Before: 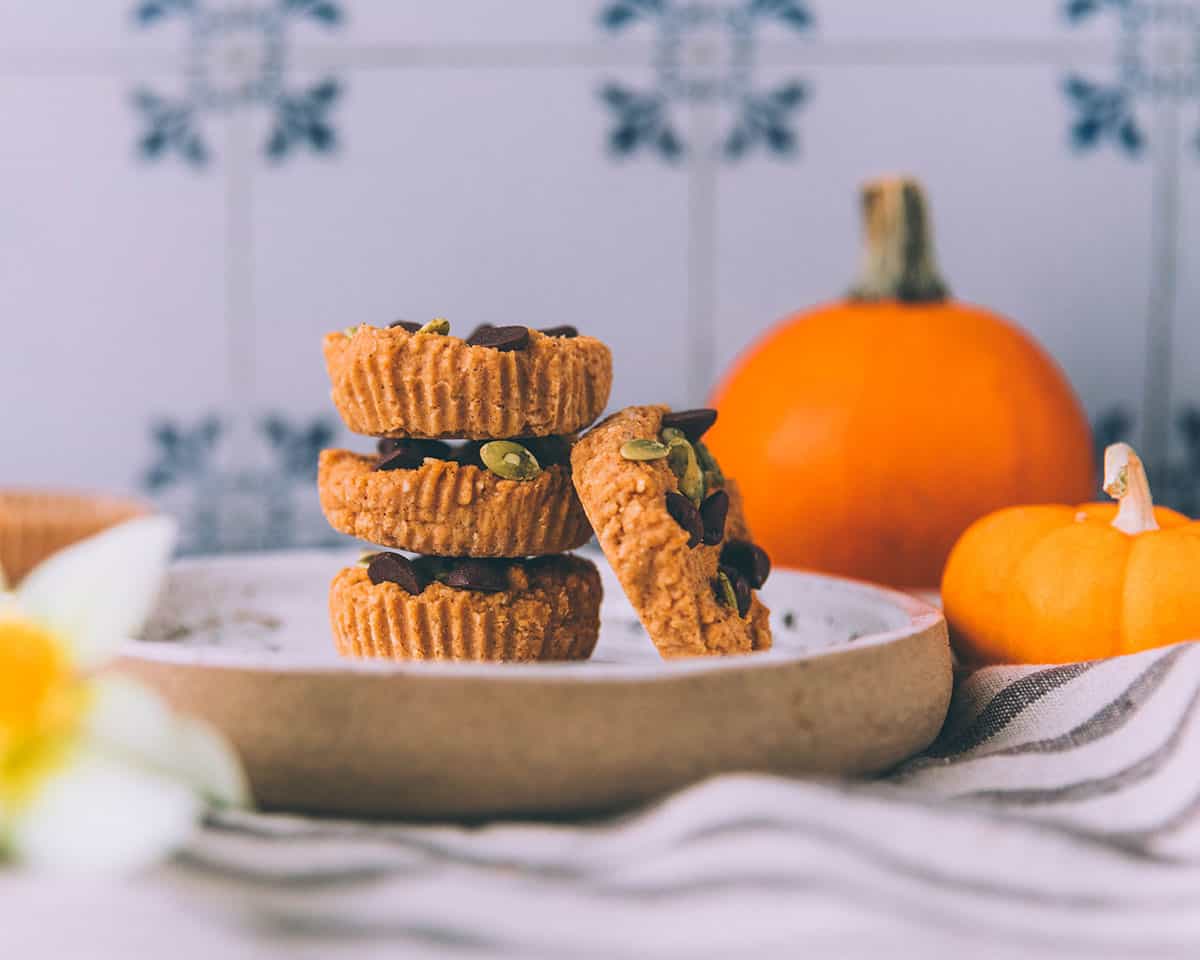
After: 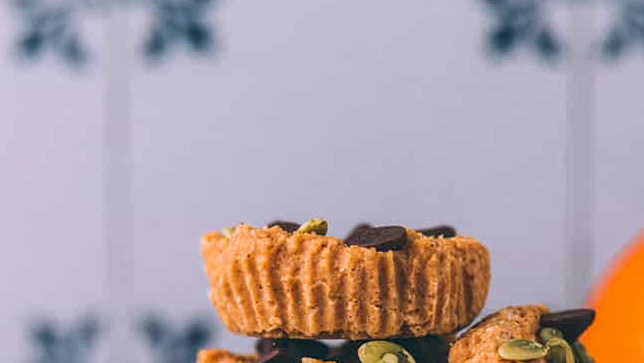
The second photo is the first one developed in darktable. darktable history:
local contrast: on, module defaults
crop: left 10.203%, top 10.484%, right 36.066%, bottom 51.665%
